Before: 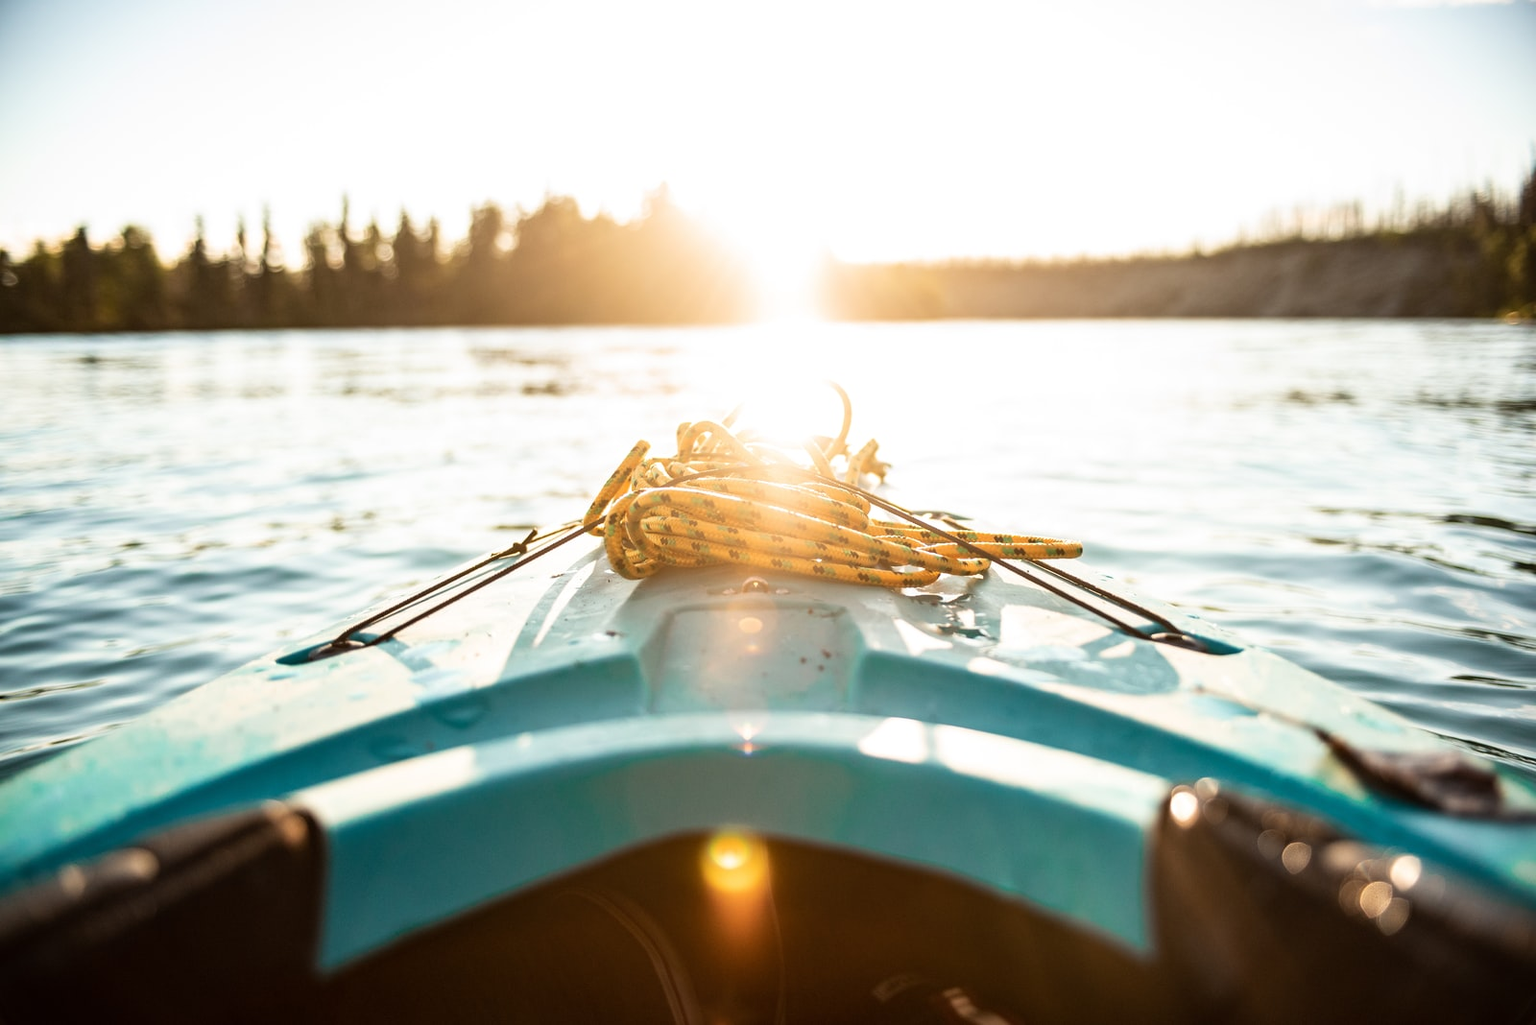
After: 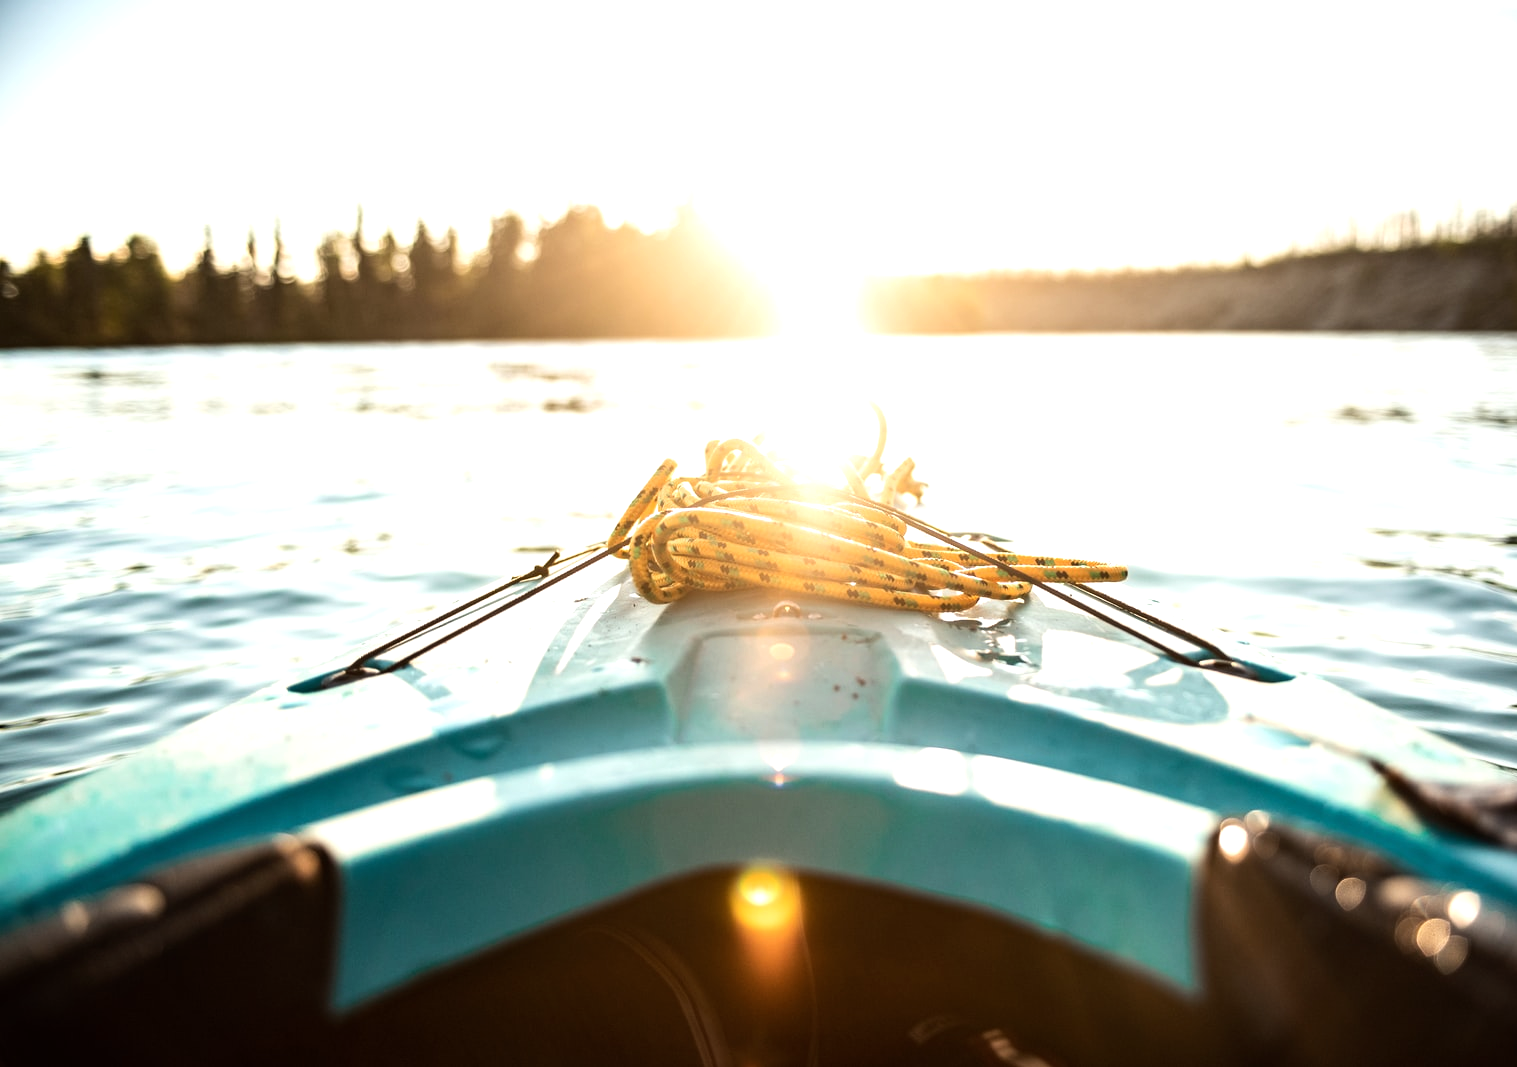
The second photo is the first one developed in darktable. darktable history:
crop and rotate: right 5.167%
tone equalizer: -8 EV -0.417 EV, -7 EV -0.389 EV, -6 EV -0.333 EV, -5 EV -0.222 EV, -3 EV 0.222 EV, -2 EV 0.333 EV, -1 EV 0.389 EV, +0 EV 0.417 EV, edges refinement/feathering 500, mask exposure compensation -1.57 EV, preserve details no
exposure: compensate highlight preservation false
